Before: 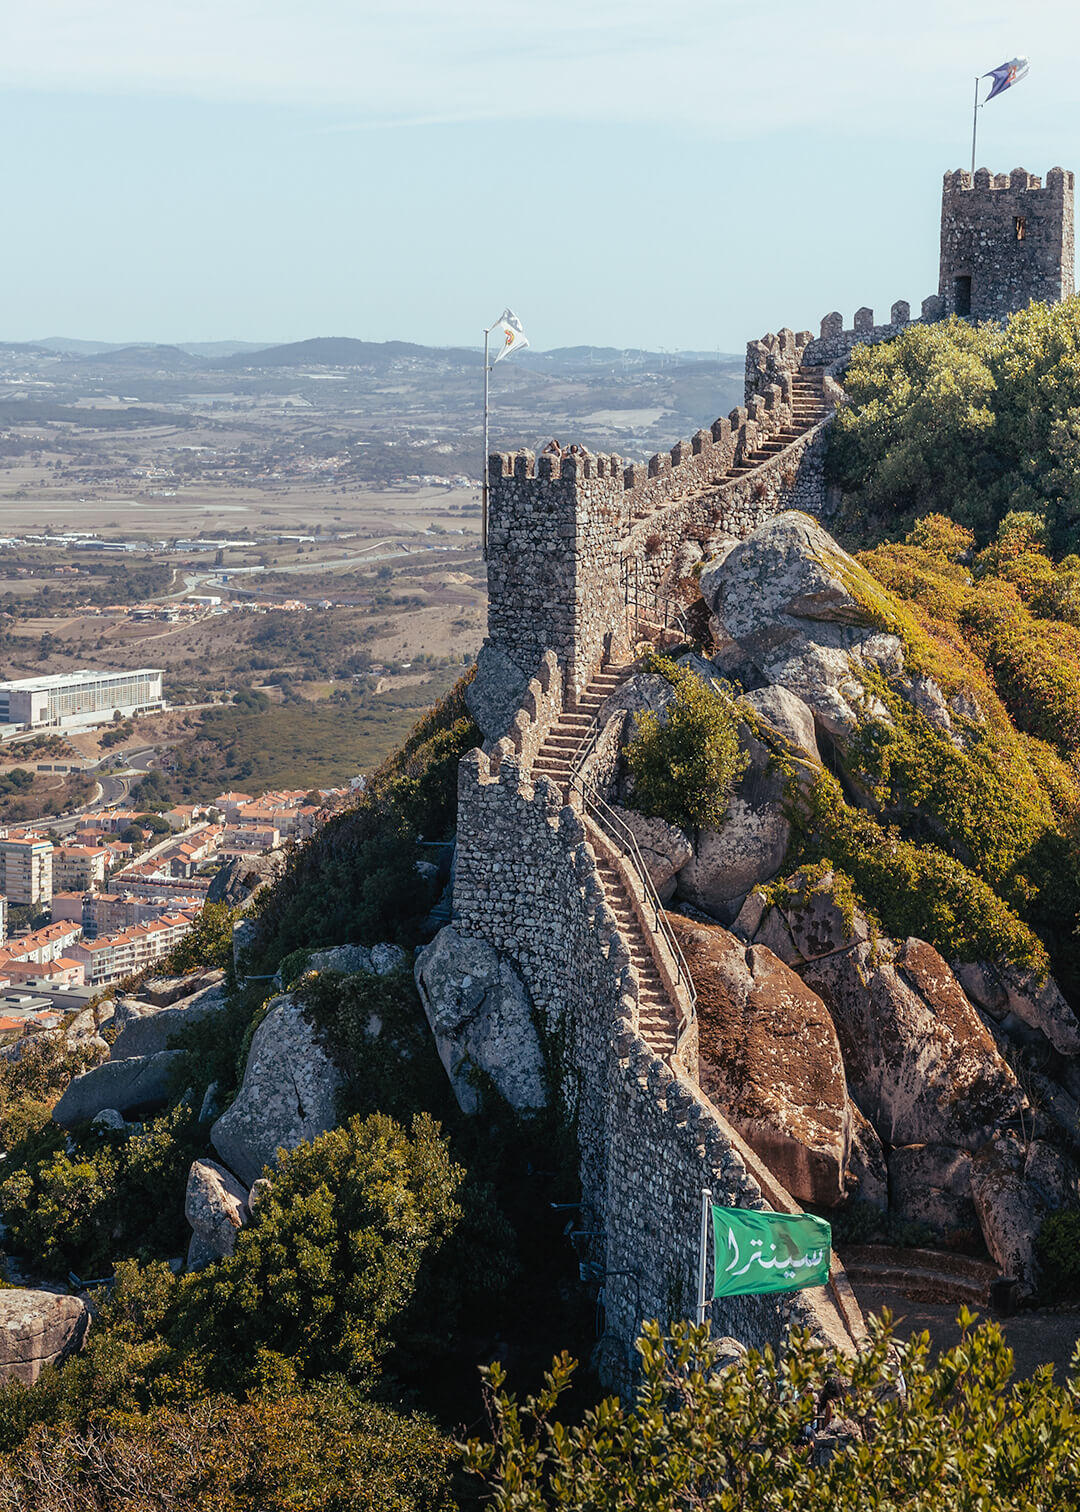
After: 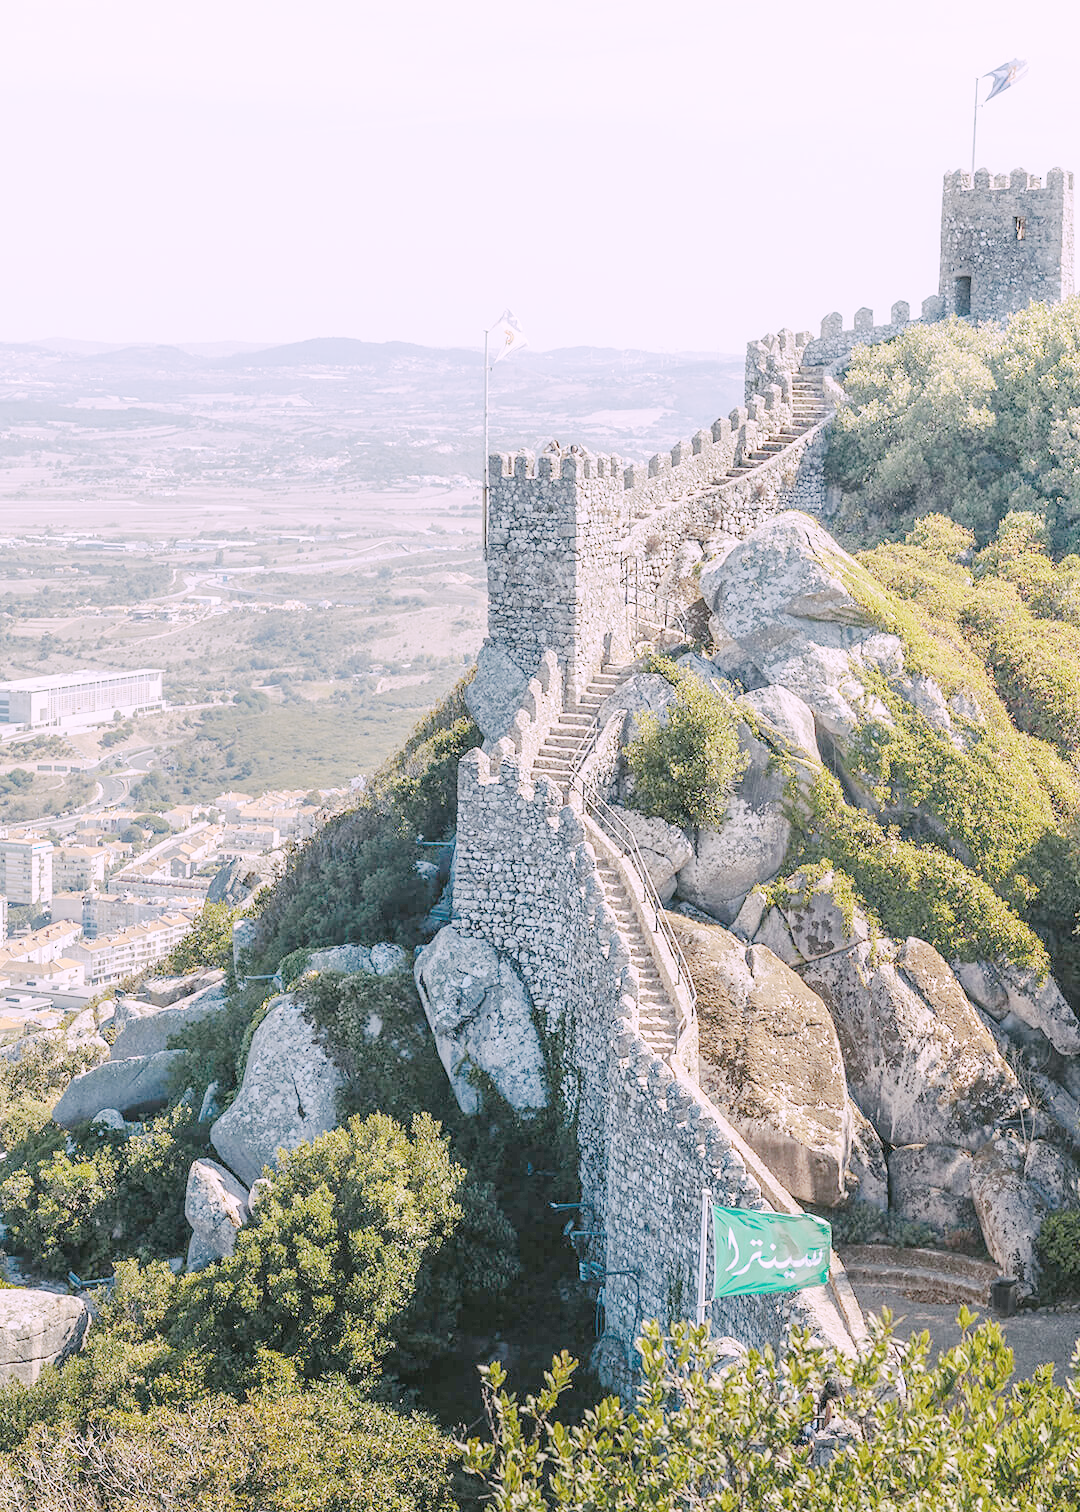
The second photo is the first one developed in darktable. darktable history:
tone curve: curves: ch0 [(0, 0) (0.003, 0.004) (0.011, 0.006) (0.025, 0.011) (0.044, 0.017) (0.069, 0.029) (0.1, 0.047) (0.136, 0.07) (0.177, 0.121) (0.224, 0.182) (0.277, 0.257) (0.335, 0.342) (0.399, 0.432) (0.468, 0.526) (0.543, 0.621) (0.623, 0.711) (0.709, 0.792) (0.801, 0.87) (0.898, 0.951) (1, 1)], preserve colors none
color look up table: target L [91.14, 82.67, 84.98, 84.88, 77.5, 45.69, 69.1, 68.68, 65.17, 38.47, 44.39, 42.09, 34.52, 5.992, 200.42, 84.86, 64.3, 62.23, 61.03, 61.71, 52, 37.24, 36.93, 23.33, 88.7, 83.92, 81.07, 79.38, 76.5, 73.86, 66.32, 63.17, 50.95, 55.53, 62.77, 53.21, 42.2, 35.73, 36.74, 31.77, 34.85, 15.02, 6.071, 79.96, 86.07, 75.65, 67.32, 48.74, 36.14], target a [9.482, -9.494, -3.875, -3.429, -46.06, -36.09, -36.33, -46.94, -10.93, -29.21, -35.3, -24.65, -20.81, -10.46, 0, 5.268, 10.62, 2.343, 47.11, 32.59, 49.27, 8.365, 34.72, 22.54, 5.124, 12.5, 25.52, 10.06, 36.31, -8.833, 59.38, 55.66, 11.38, 25.01, 10.65, 54.35, 38.95, 21.68, 4.862, 22.18, 43.58, 6.371, 0.046, -41.4, -10.86, -31.85, -35.11, -13.32, -1.069], target b [-16.36, 40.08, 9.623, 40.49, -6.634, 35.57, 36.21, 3.18, 14.58, 25.27, 31.55, 2.145, 29.35, 10.34, 0, 33.7, 48.58, 40.3, 24.37, 20.46, 18.27, 24.19, 24.09, 15.23, -20.81, -2.286, -24.98, -32.88, -33.87, -40.56, -44.37, -15.78, -22.24, -41.25, -53.02, -53.52, -13.6, -4.253, -31.68, -54.33, -73.66, -20.42, -2.436, -9.531, -19.92, -40.65, -17.41, -29.07, -0.177], num patches 49
